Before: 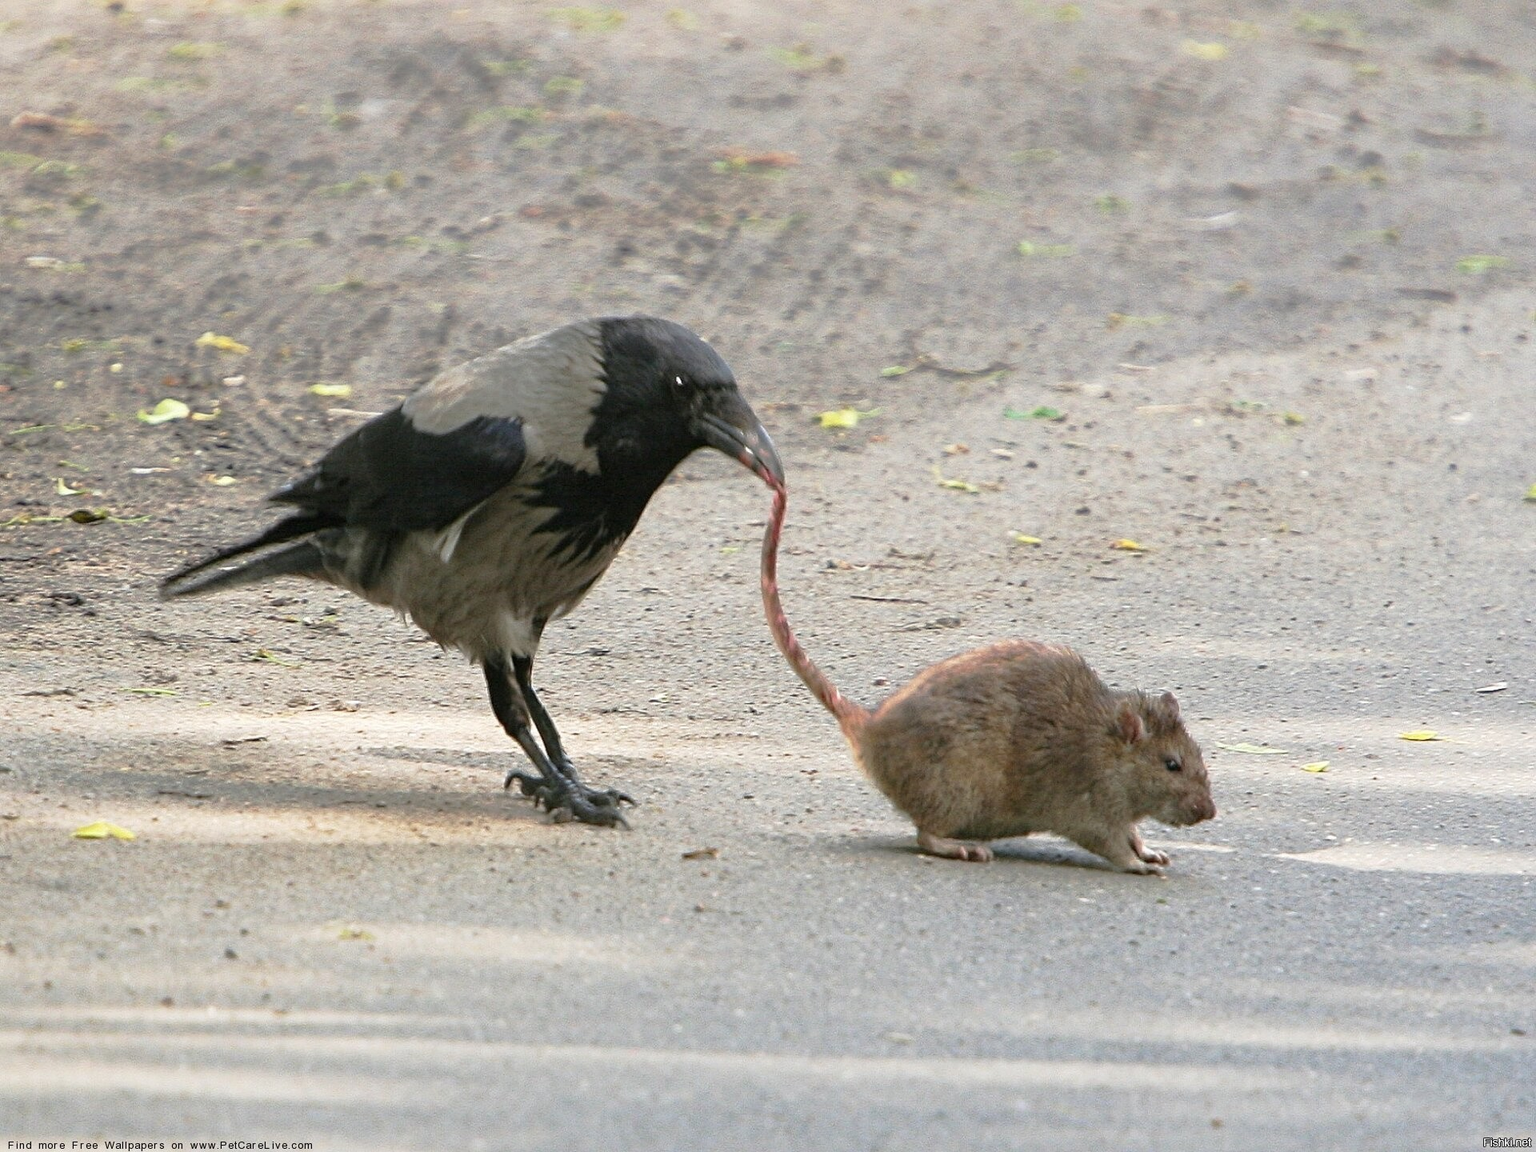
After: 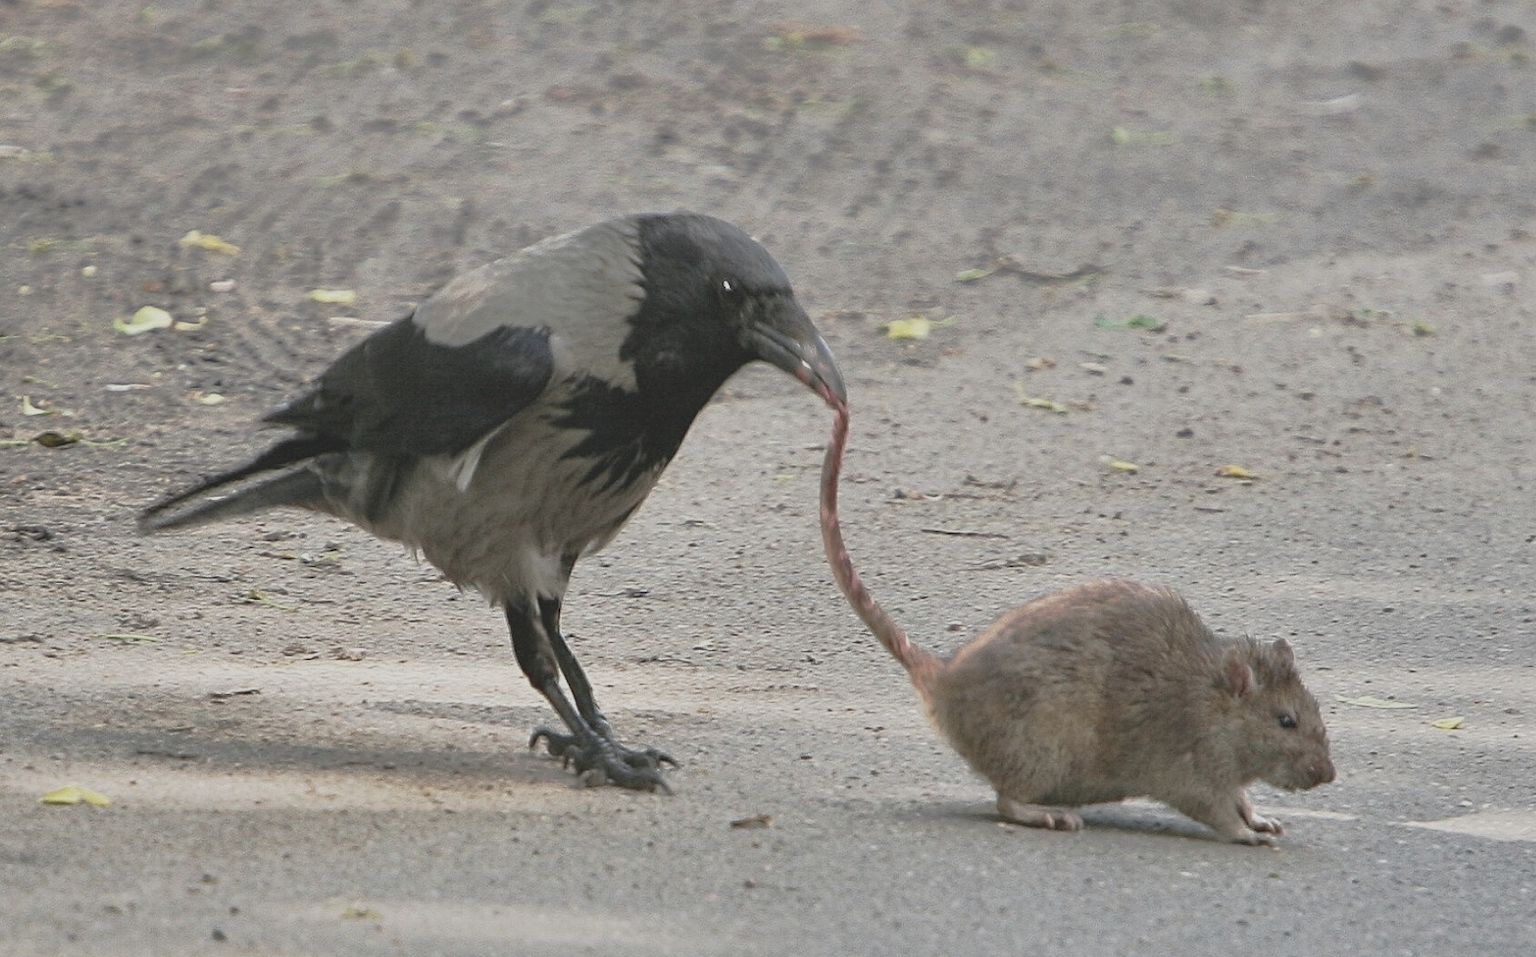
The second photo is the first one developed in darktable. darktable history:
crop and rotate: left 2.477%, top 11.233%, right 9.287%, bottom 15.418%
contrast brightness saturation: contrast -0.262, saturation -0.434
shadows and highlights: shadows 52.94, highlights color adjustment 41.37%, soften with gaussian
